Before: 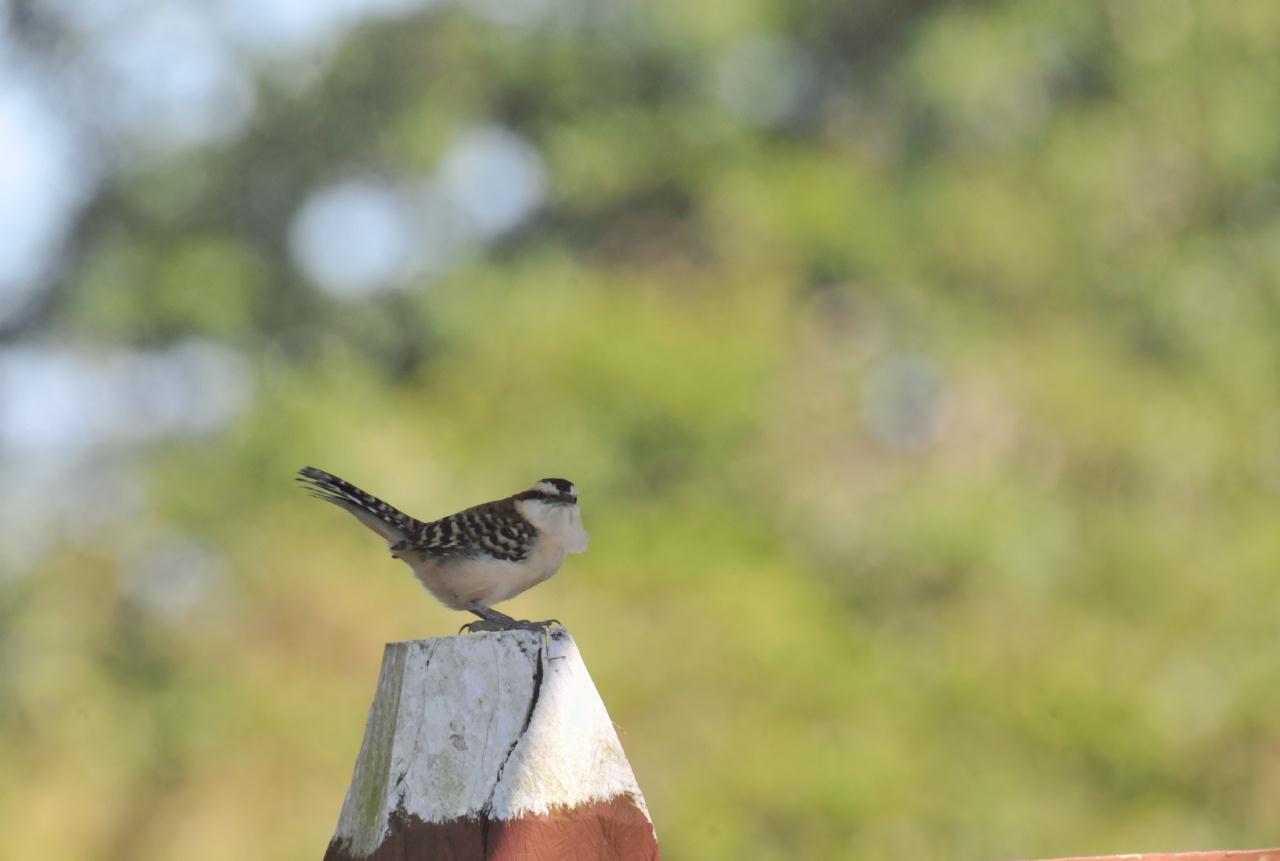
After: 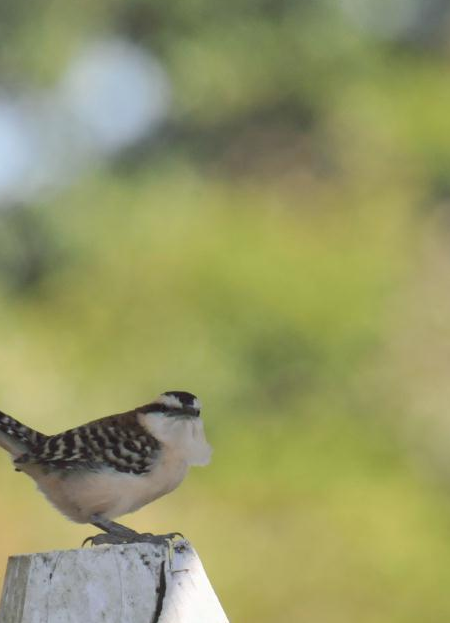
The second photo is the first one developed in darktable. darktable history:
crop and rotate: left 29.476%, top 10.214%, right 35.32%, bottom 17.333%
color balance: input saturation 99%
